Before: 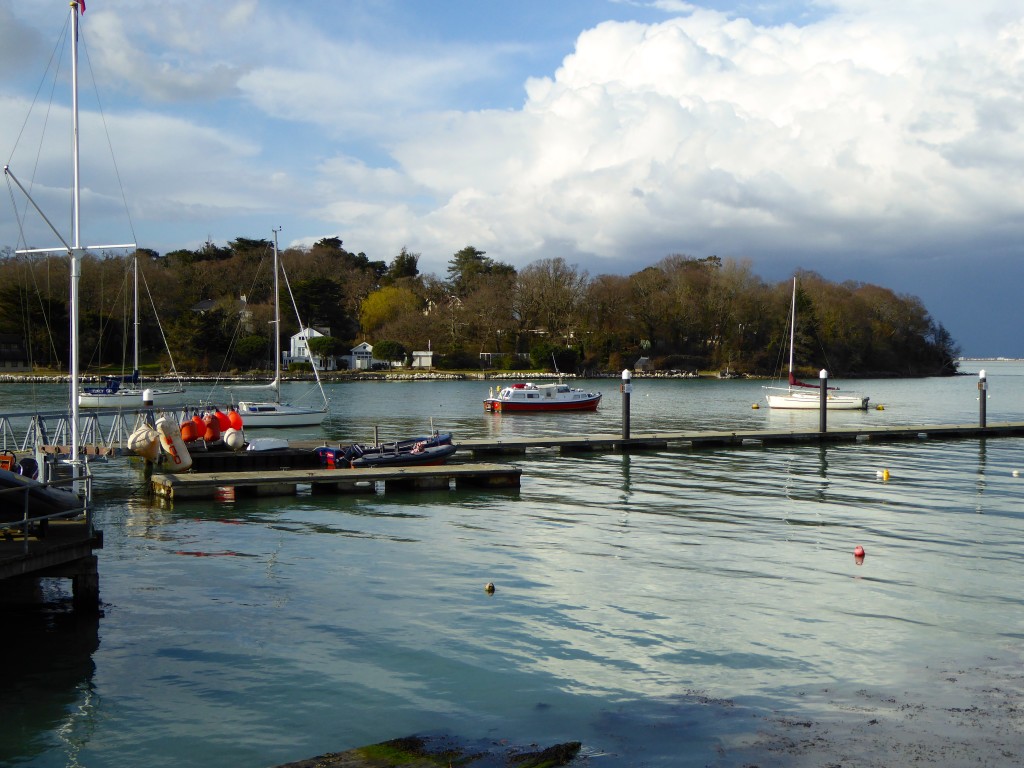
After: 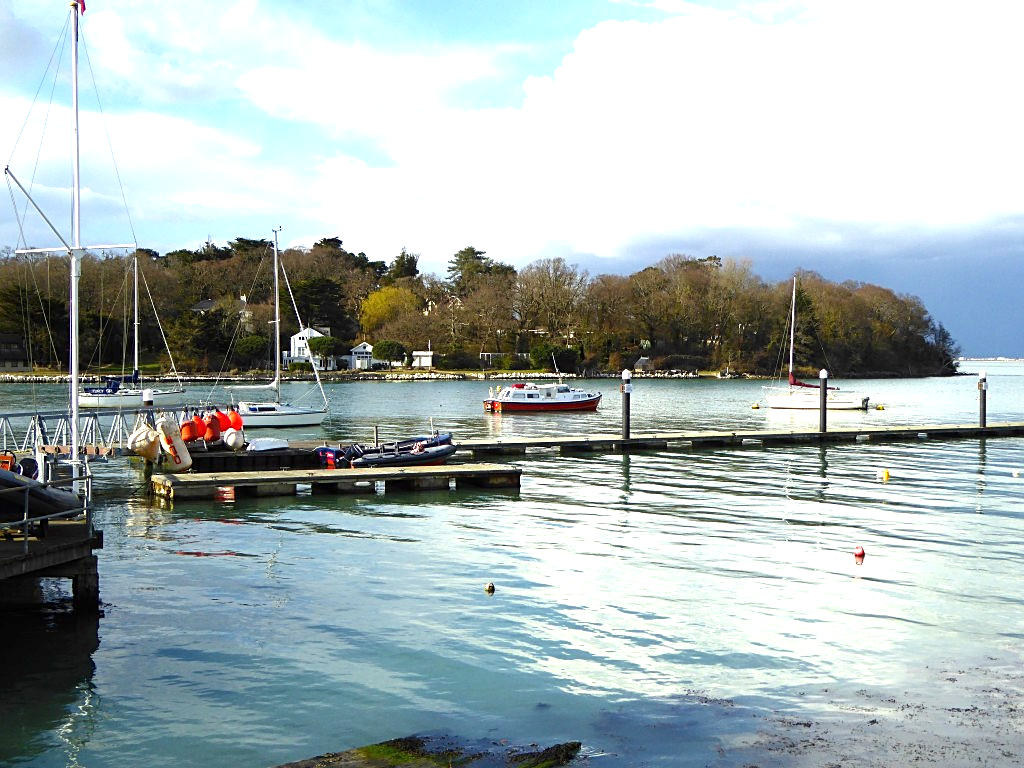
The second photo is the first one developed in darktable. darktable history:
exposure: exposure 1.21 EV, compensate highlight preservation false
sharpen: on, module defaults
